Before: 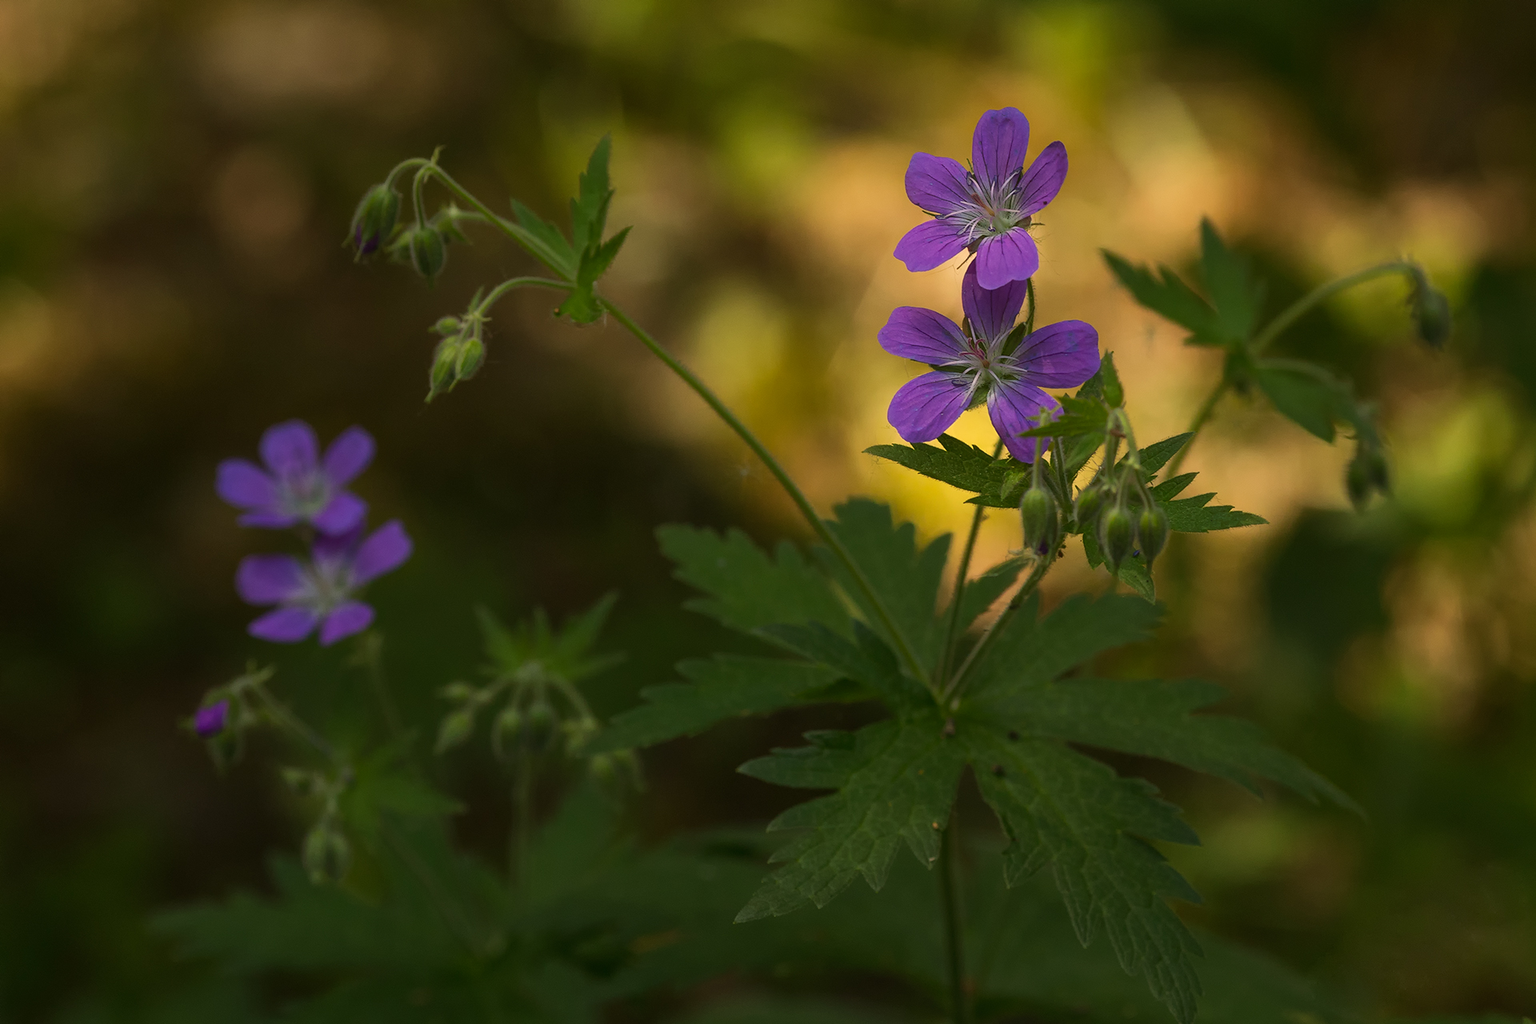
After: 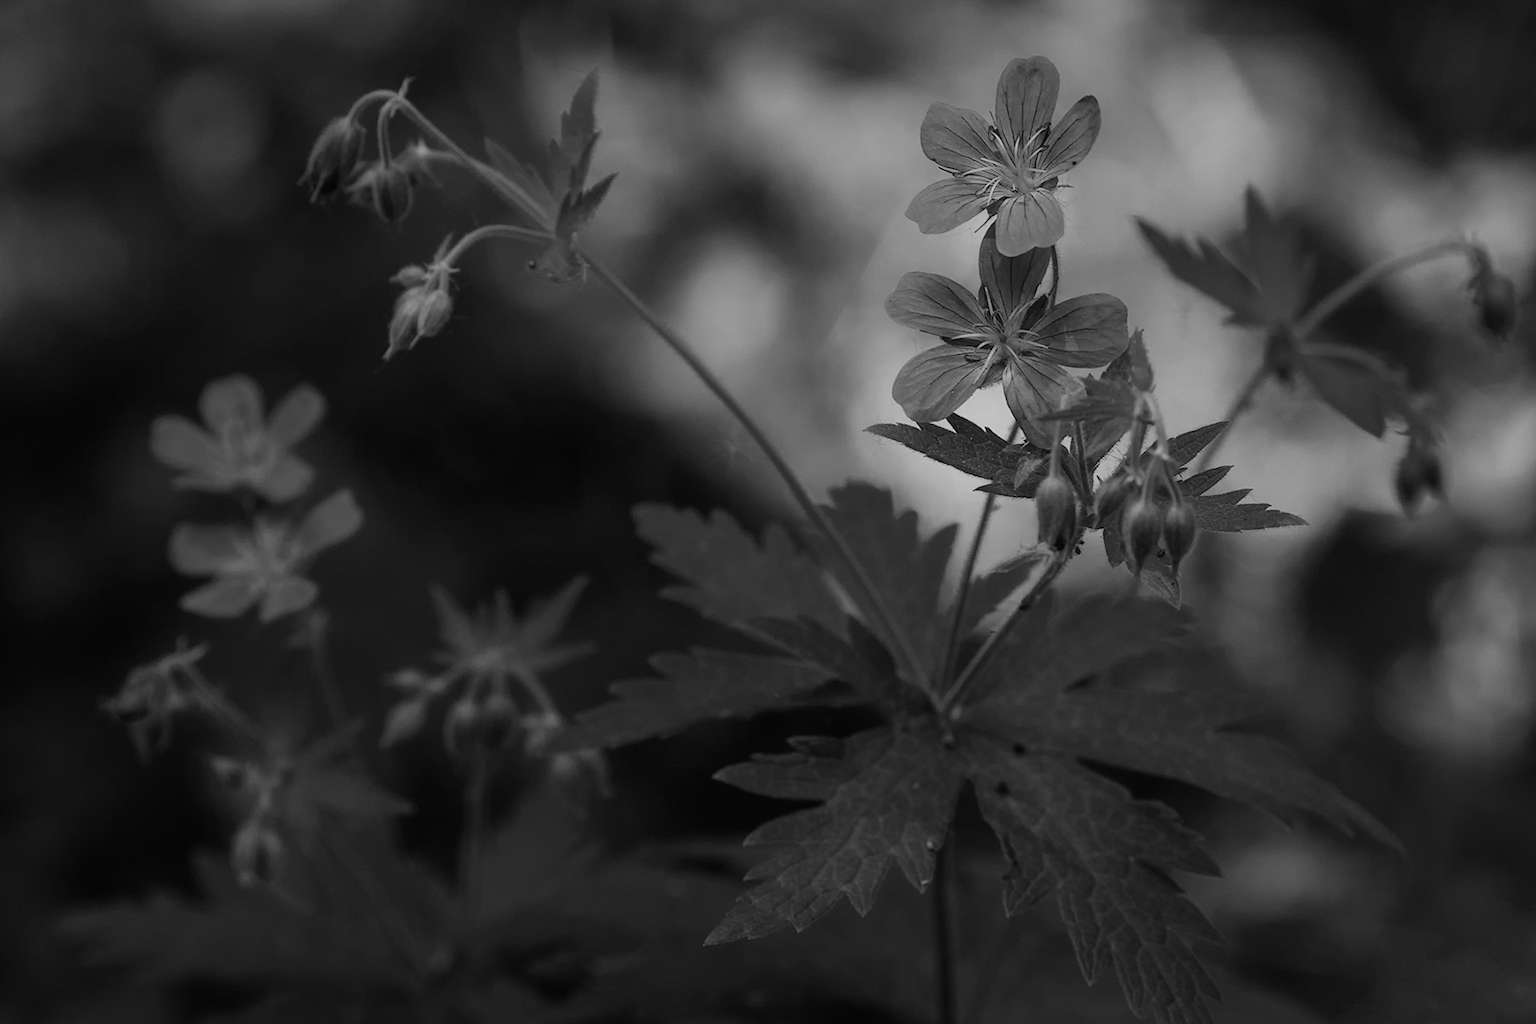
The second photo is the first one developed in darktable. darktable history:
filmic rgb: black relative exposure -7.65 EV, white relative exposure 4.56 EV, hardness 3.61
crop and rotate: angle -1.96°, left 3.097%, top 4.154%, right 1.586%, bottom 0.529%
color zones: curves: ch0 [(0.002, 0.593) (0.143, 0.417) (0.285, 0.541) (0.455, 0.289) (0.608, 0.327) (0.727, 0.283) (0.869, 0.571) (1, 0.603)]; ch1 [(0, 0) (0.143, 0) (0.286, 0) (0.429, 0) (0.571, 0) (0.714, 0) (0.857, 0)]
